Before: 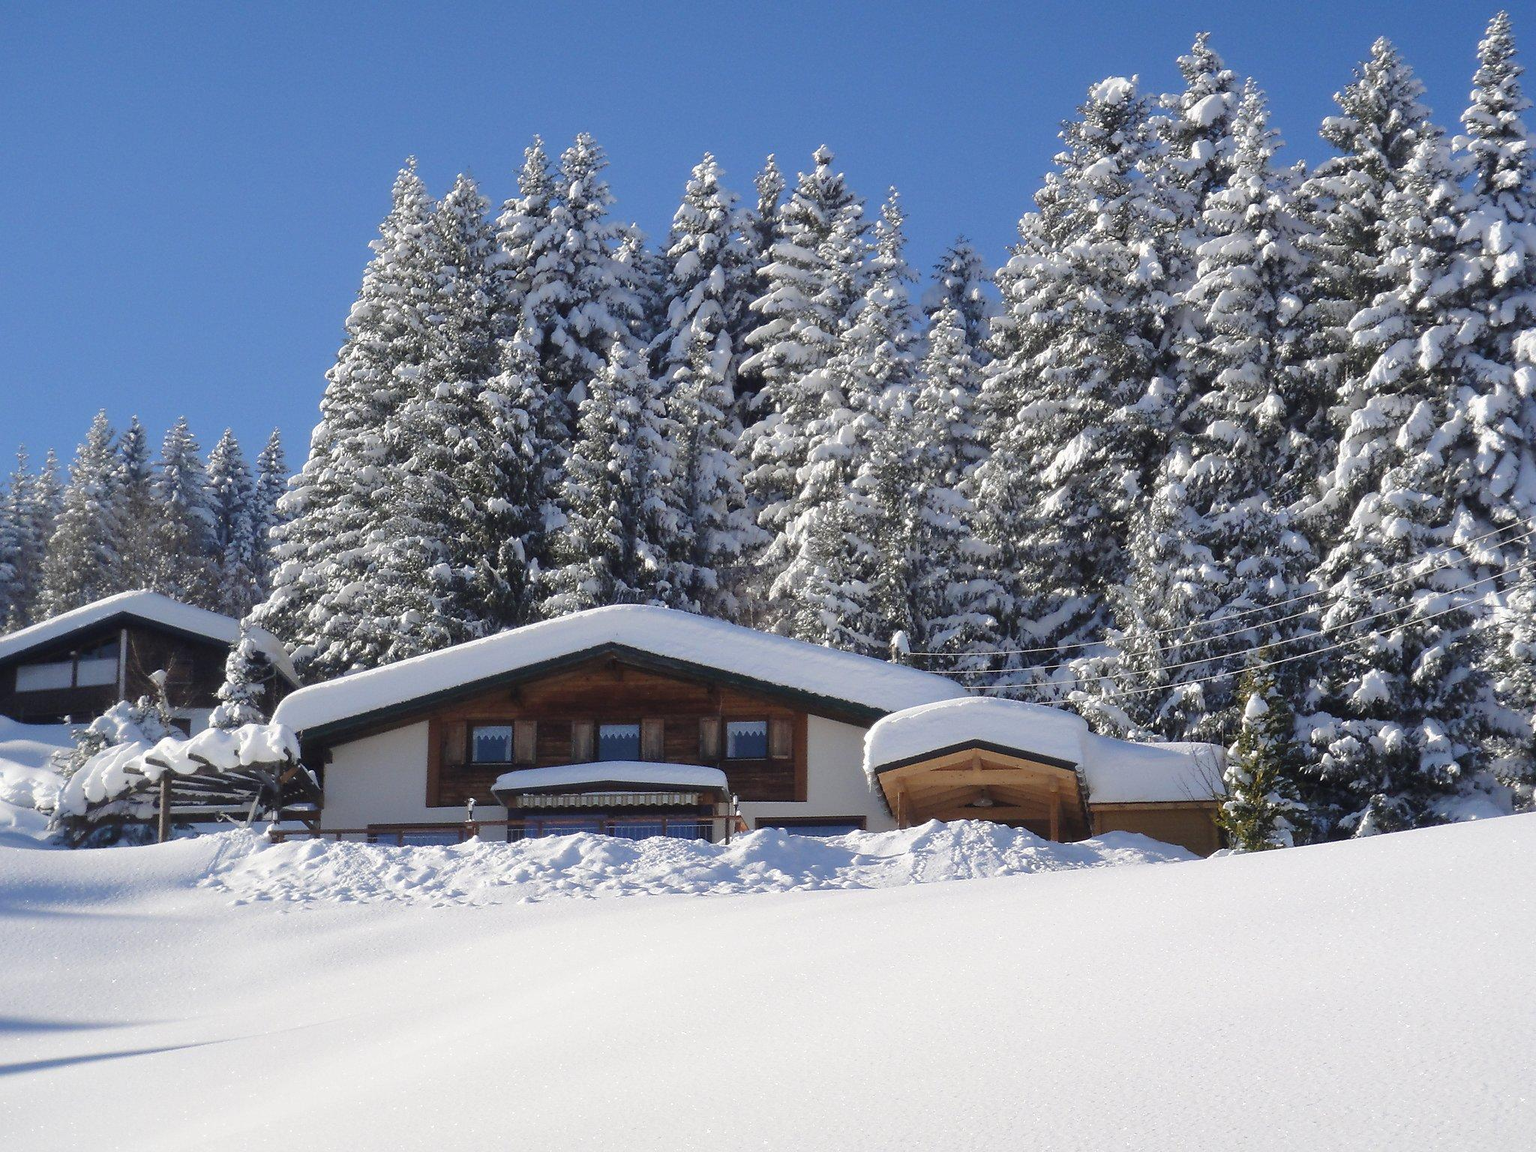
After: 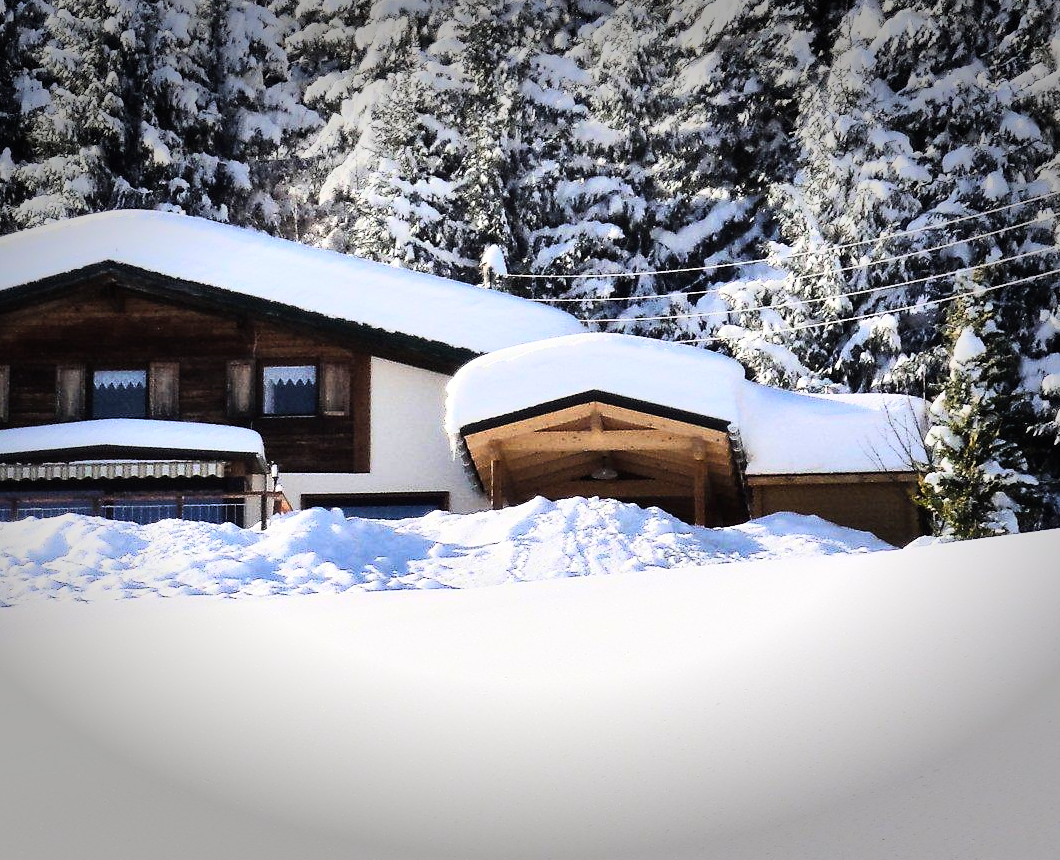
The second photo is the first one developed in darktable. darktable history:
crop: left 34.479%, top 38.822%, right 13.718%, bottom 5.172%
rgb curve: curves: ch0 [(0, 0) (0.21, 0.15) (0.24, 0.21) (0.5, 0.75) (0.75, 0.96) (0.89, 0.99) (1, 1)]; ch1 [(0, 0.02) (0.21, 0.13) (0.25, 0.2) (0.5, 0.67) (0.75, 0.9) (0.89, 0.97) (1, 1)]; ch2 [(0, 0.02) (0.21, 0.13) (0.25, 0.2) (0.5, 0.67) (0.75, 0.9) (0.89, 0.97) (1, 1)], compensate middle gray true
shadows and highlights: radius 108.52, shadows 44.07, highlights -67.8, low approximation 0.01, soften with gaussian
vignetting: fall-off start 70.97%, brightness -0.584, saturation -0.118, width/height ratio 1.333
